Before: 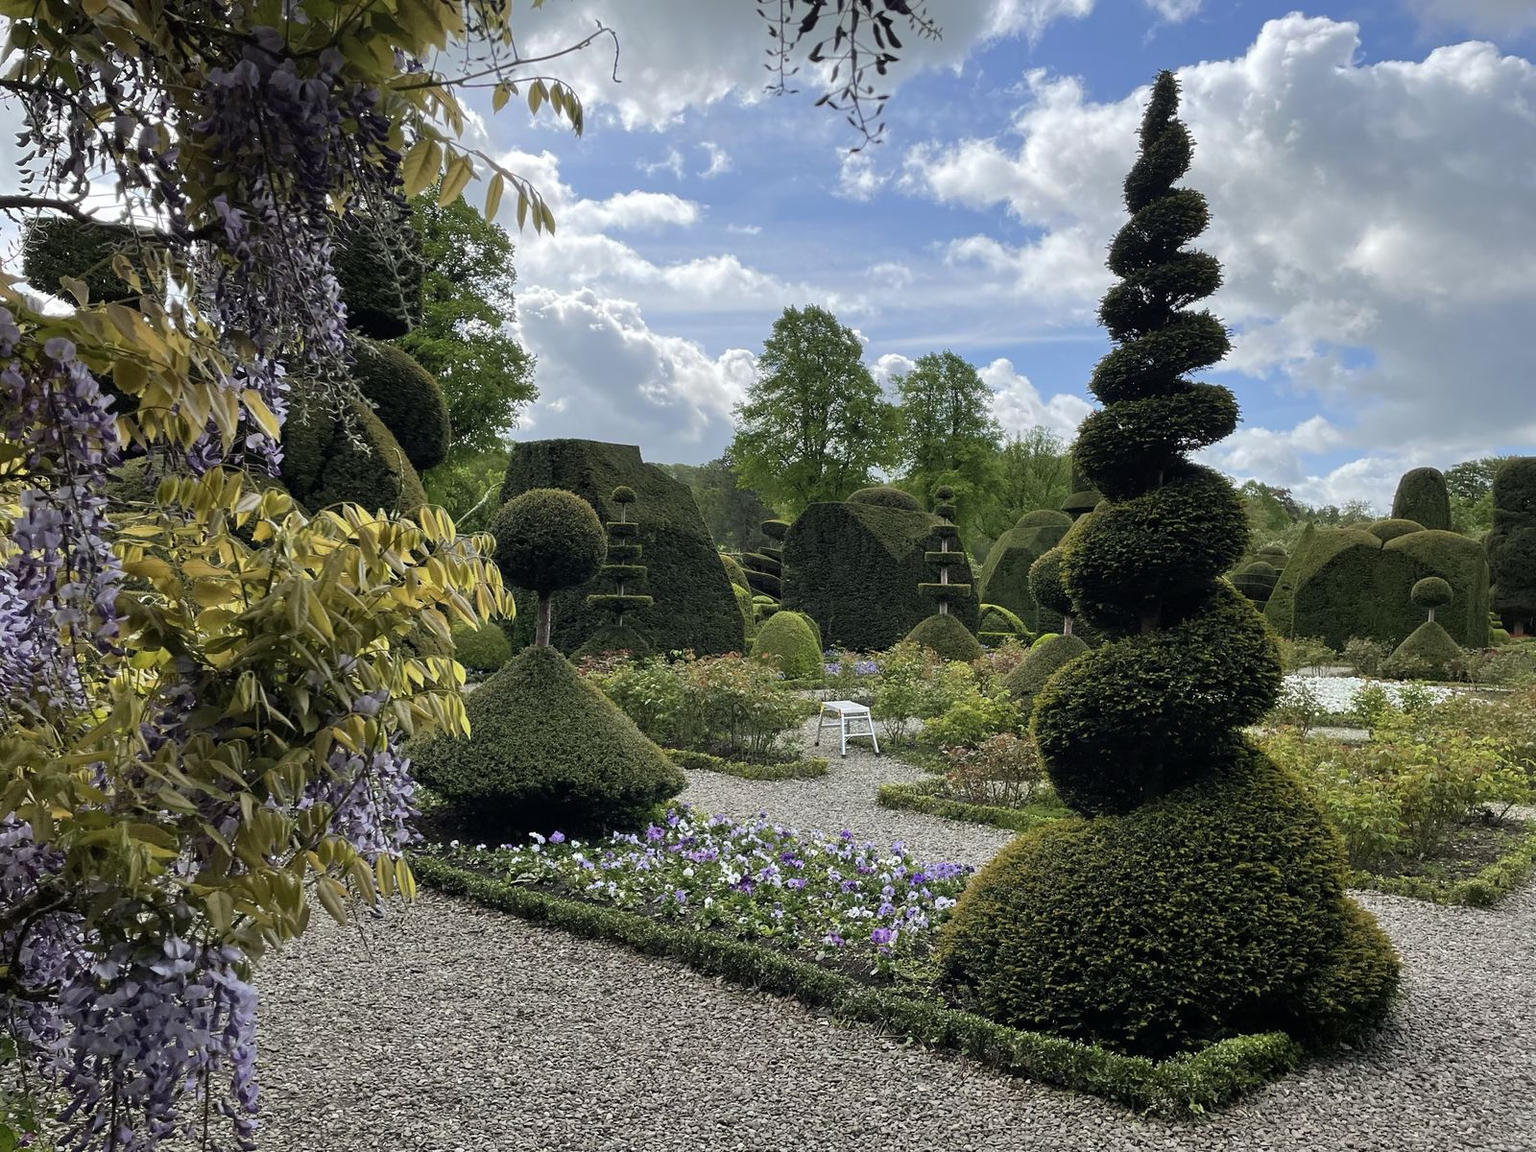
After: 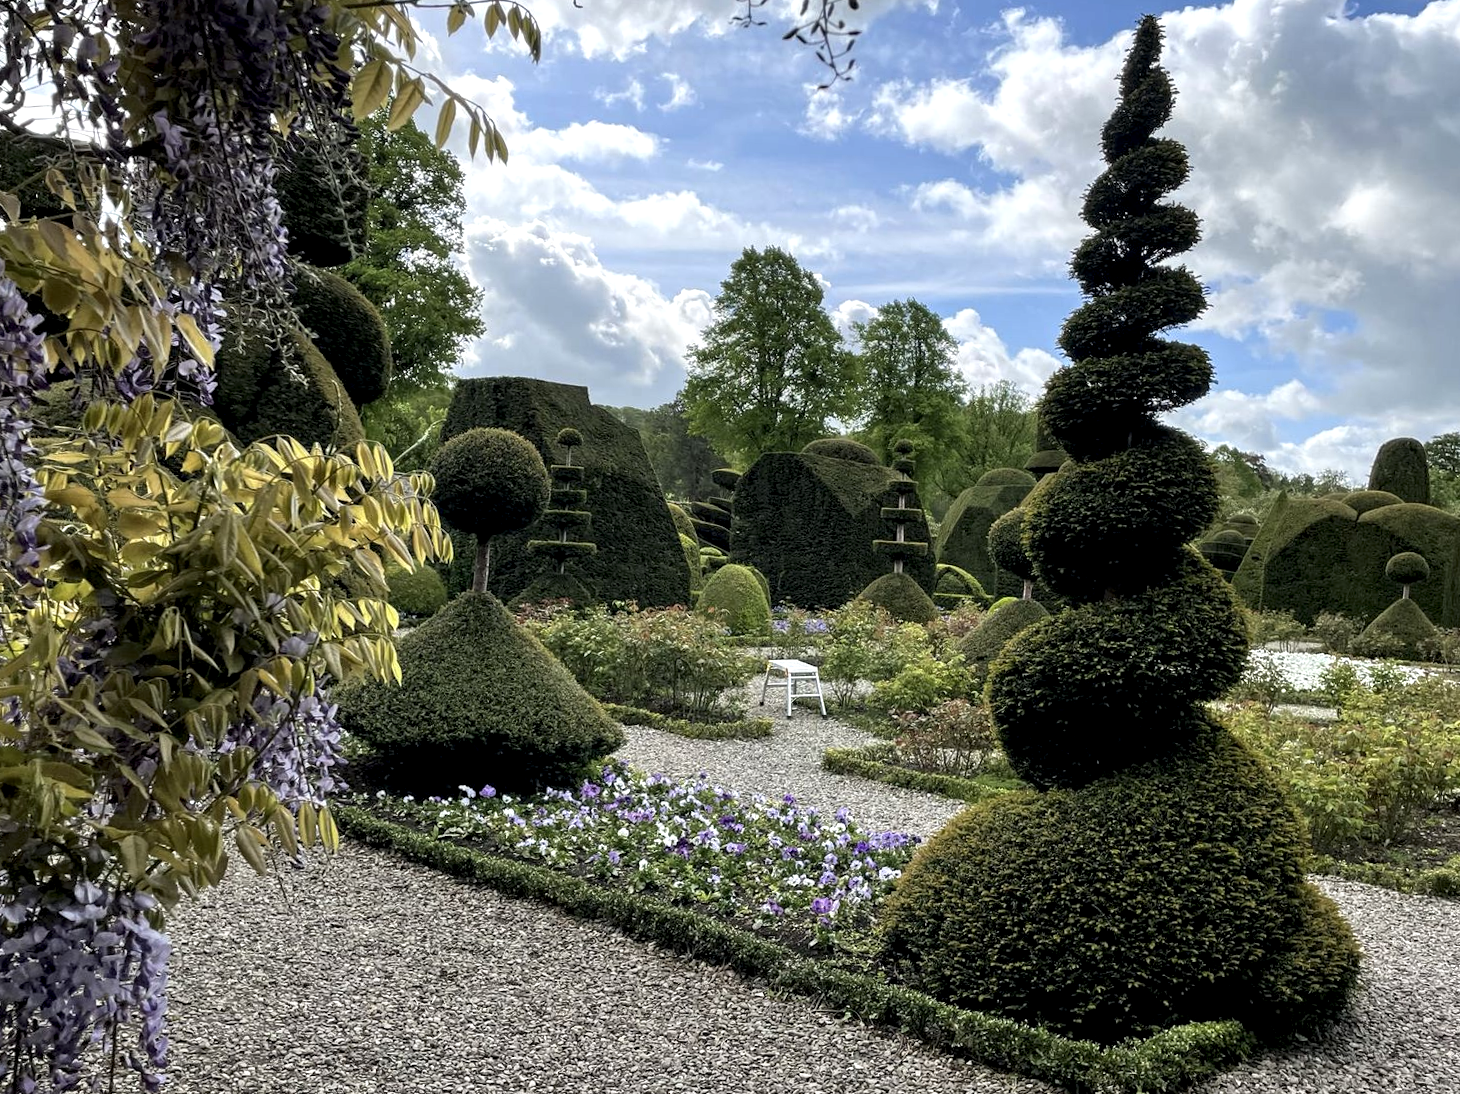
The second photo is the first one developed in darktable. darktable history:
color zones: curves: ch0 [(0.068, 0.464) (0.25, 0.5) (0.48, 0.508) (0.75, 0.536) (0.886, 0.476) (0.967, 0.456)]; ch1 [(0.066, 0.456) (0.25, 0.5) (0.616, 0.508) (0.746, 0.56) (0.934, 0.444)]
shadows and highlights: shadows 0.506, highlights 41.31
local contrast: detail 135%, midtone range 0.743
crop and rotate: angle -2°, left 3.162%, top 4.096%, right 1.399%, bottom 0.554%
